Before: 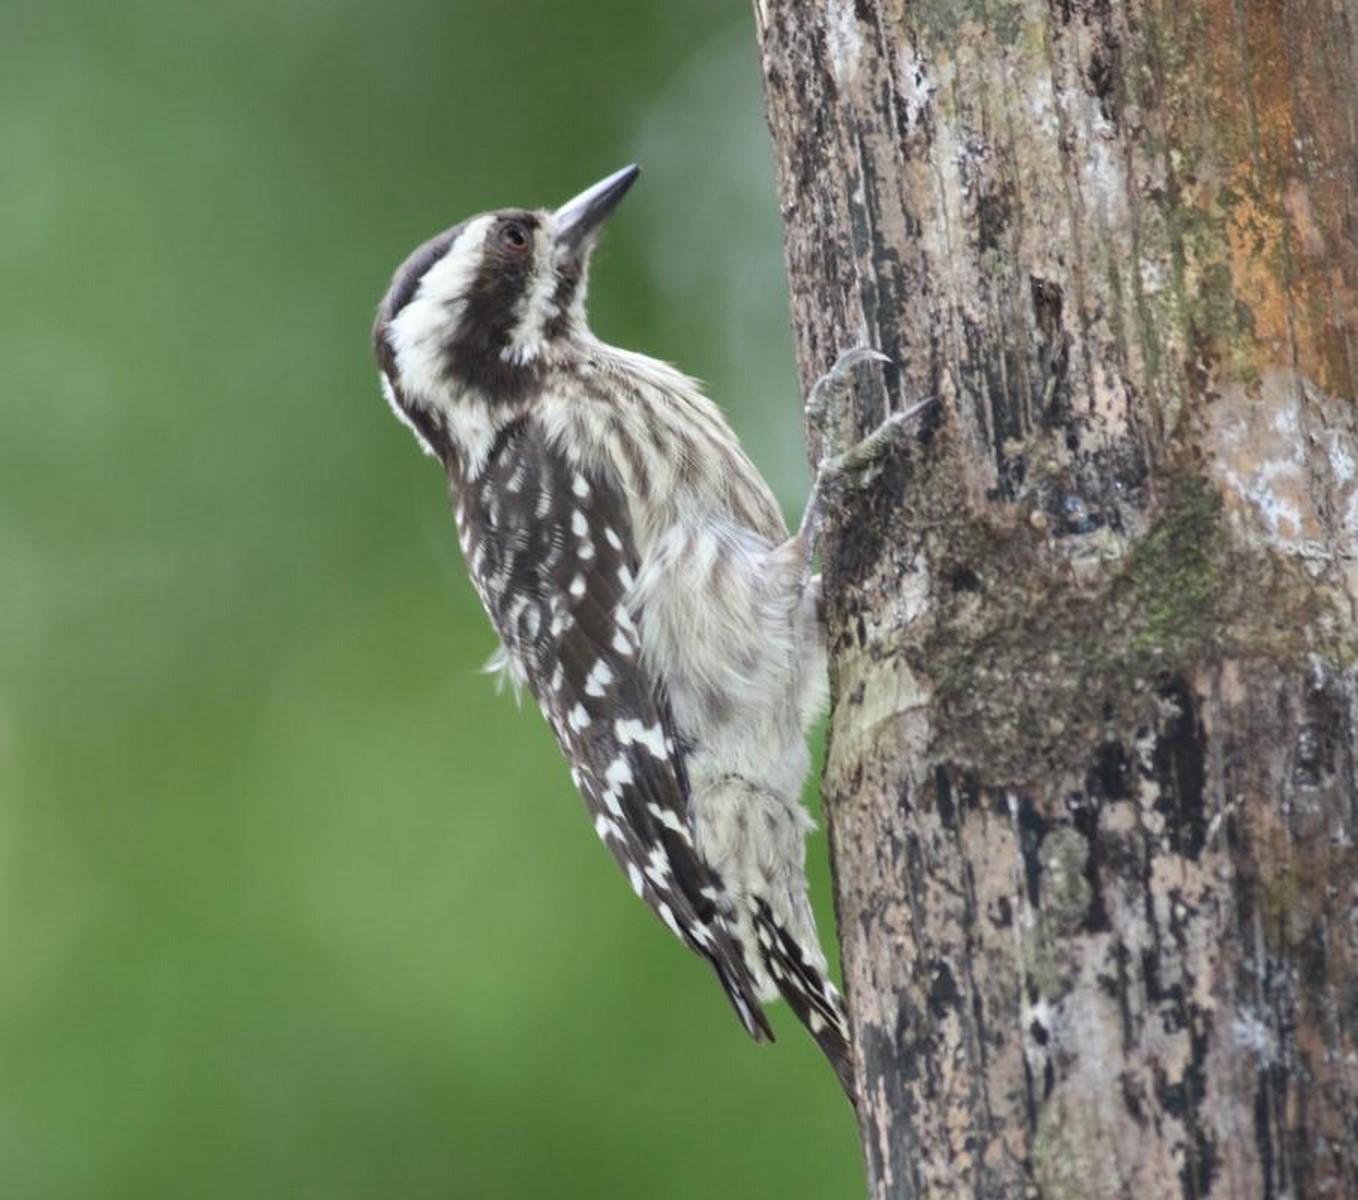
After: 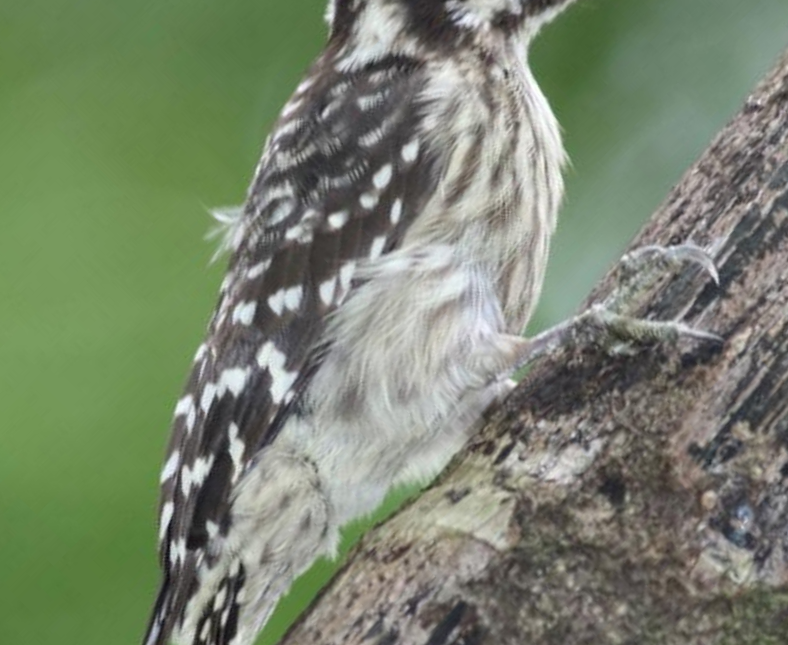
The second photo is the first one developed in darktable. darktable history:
crop and rotate: angle -45.29°, top 16.703%, right 0.951%, bottom 11.653%
